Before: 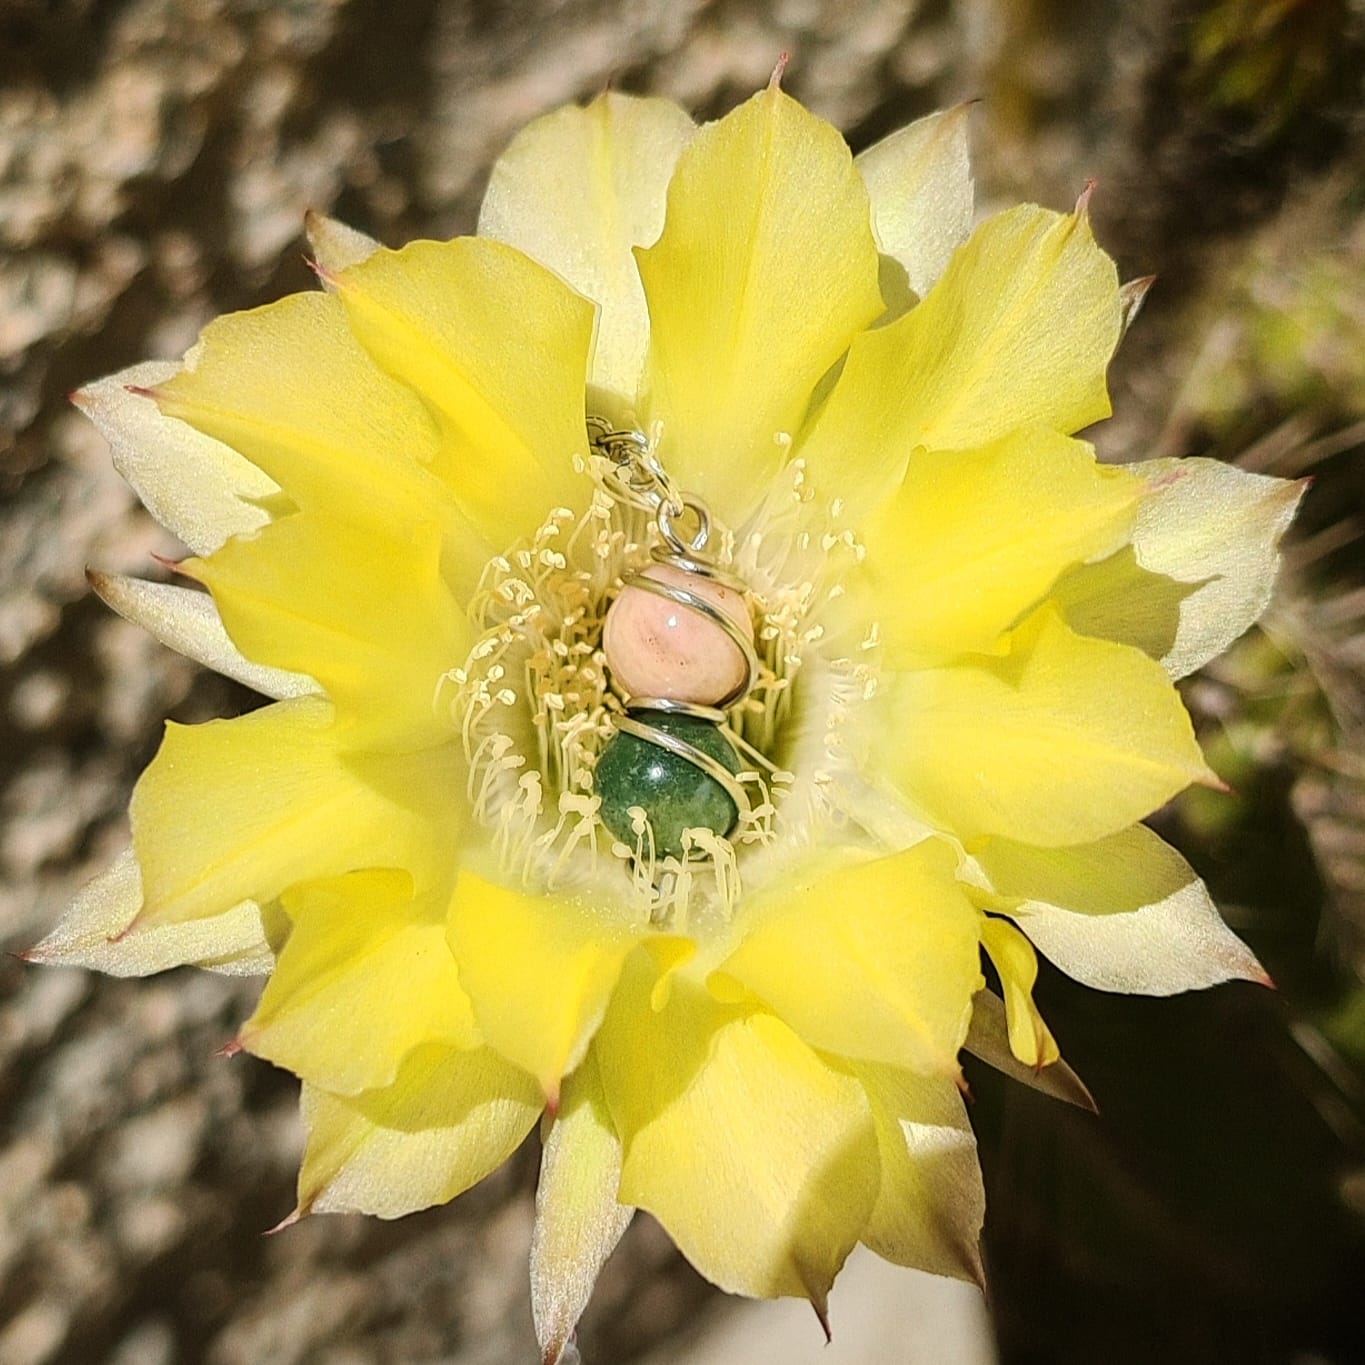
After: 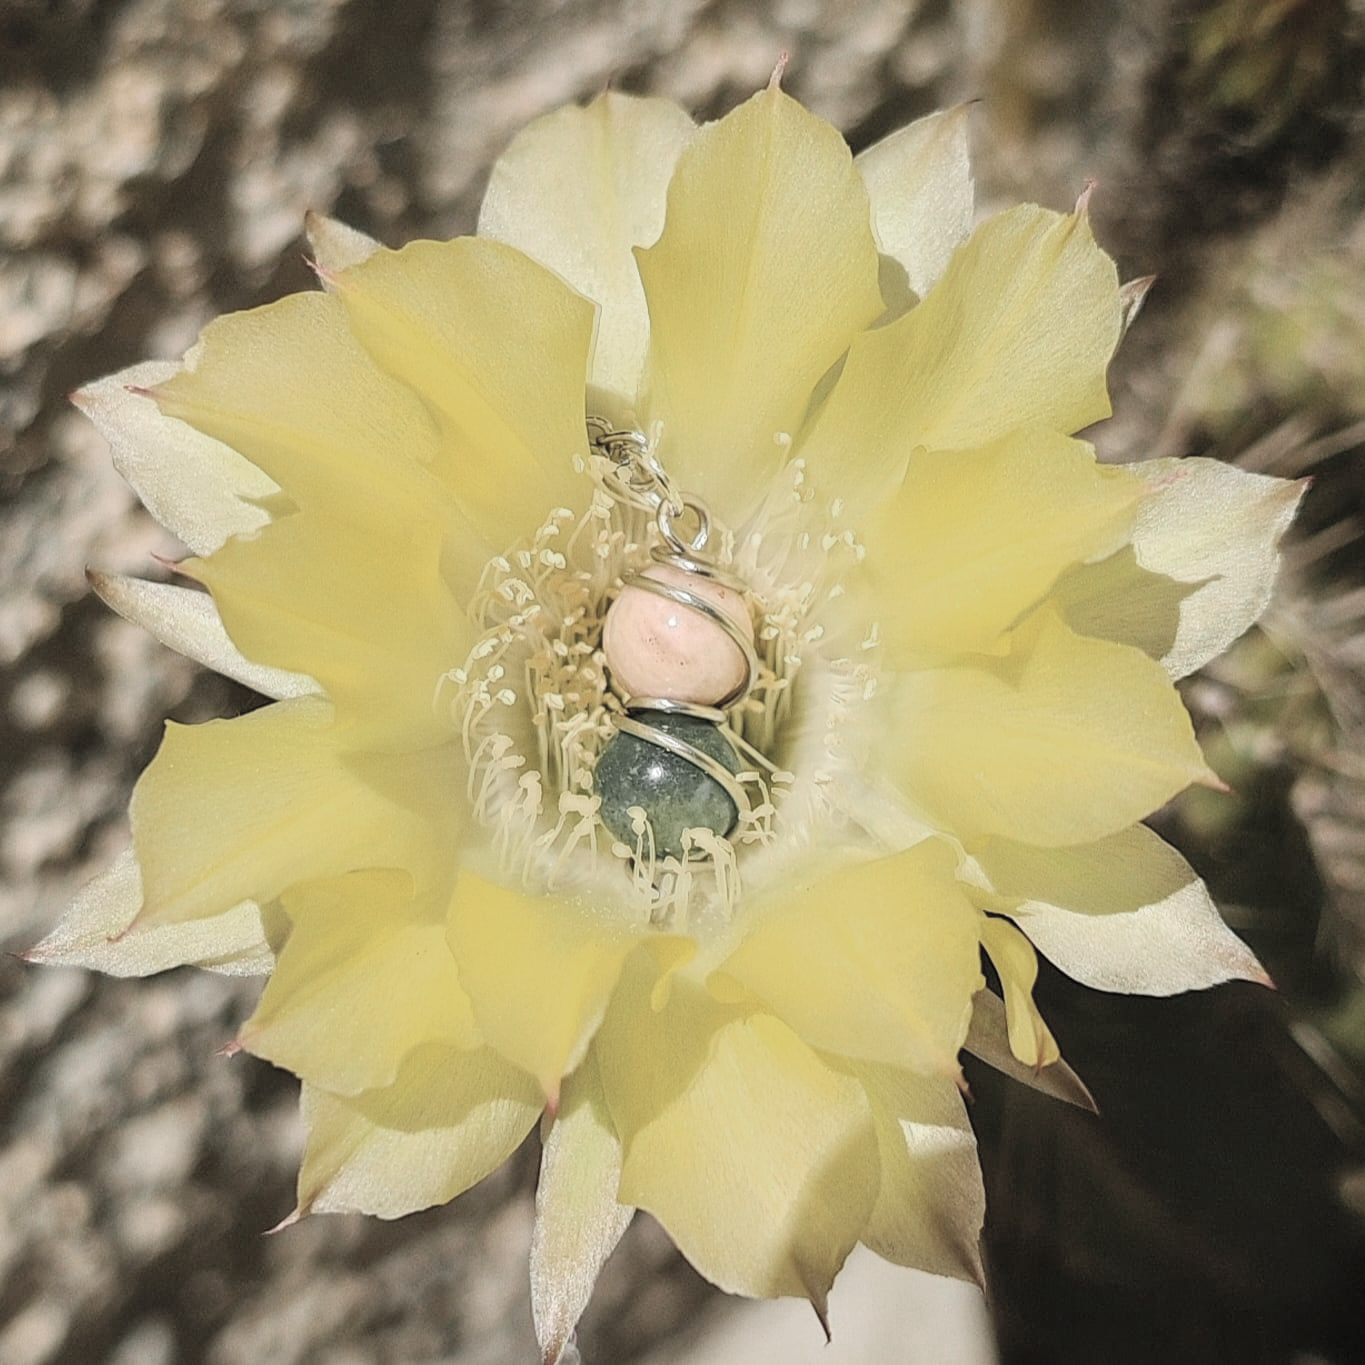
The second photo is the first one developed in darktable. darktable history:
color zones: curves: ch0 [(0, 0.613) (0.01, 0.613) (0.245, 0.448) (0.498, 0.529) (0.642, 0.665) (0.879, 0.777) (0.99, 0.613)]; ch1 [(0, 0.035) (0.121, 0.189) (0.259, 0.197) (0.415, 0.061) (0.589, 0.022) (0.732, 0.022) (0.857, 0.026) (0.991, 0.053)]
contrast brightness saturation: contrast 0.07, brightness 0.18, saturation 0.4
